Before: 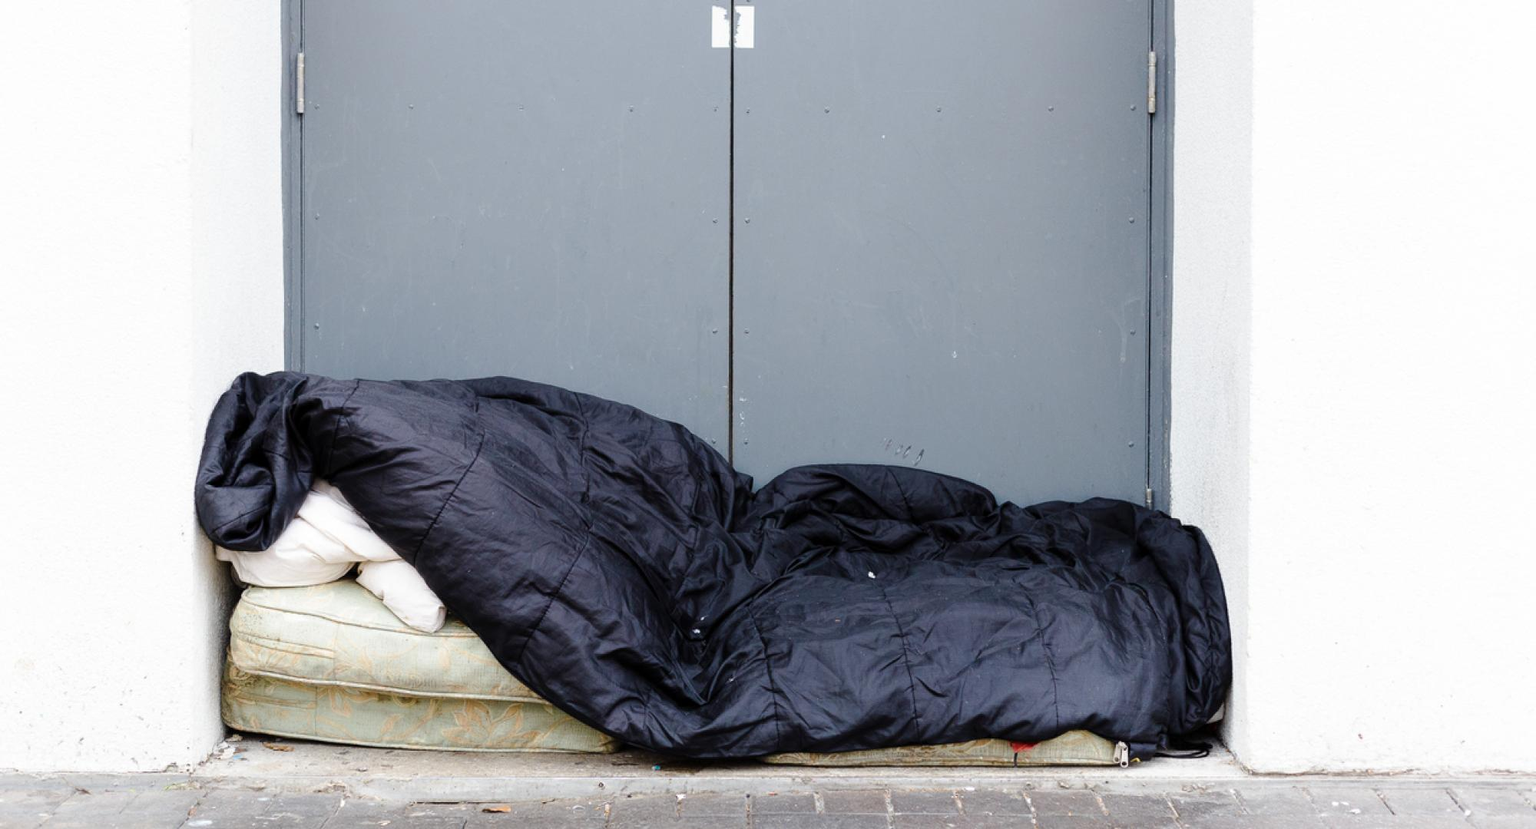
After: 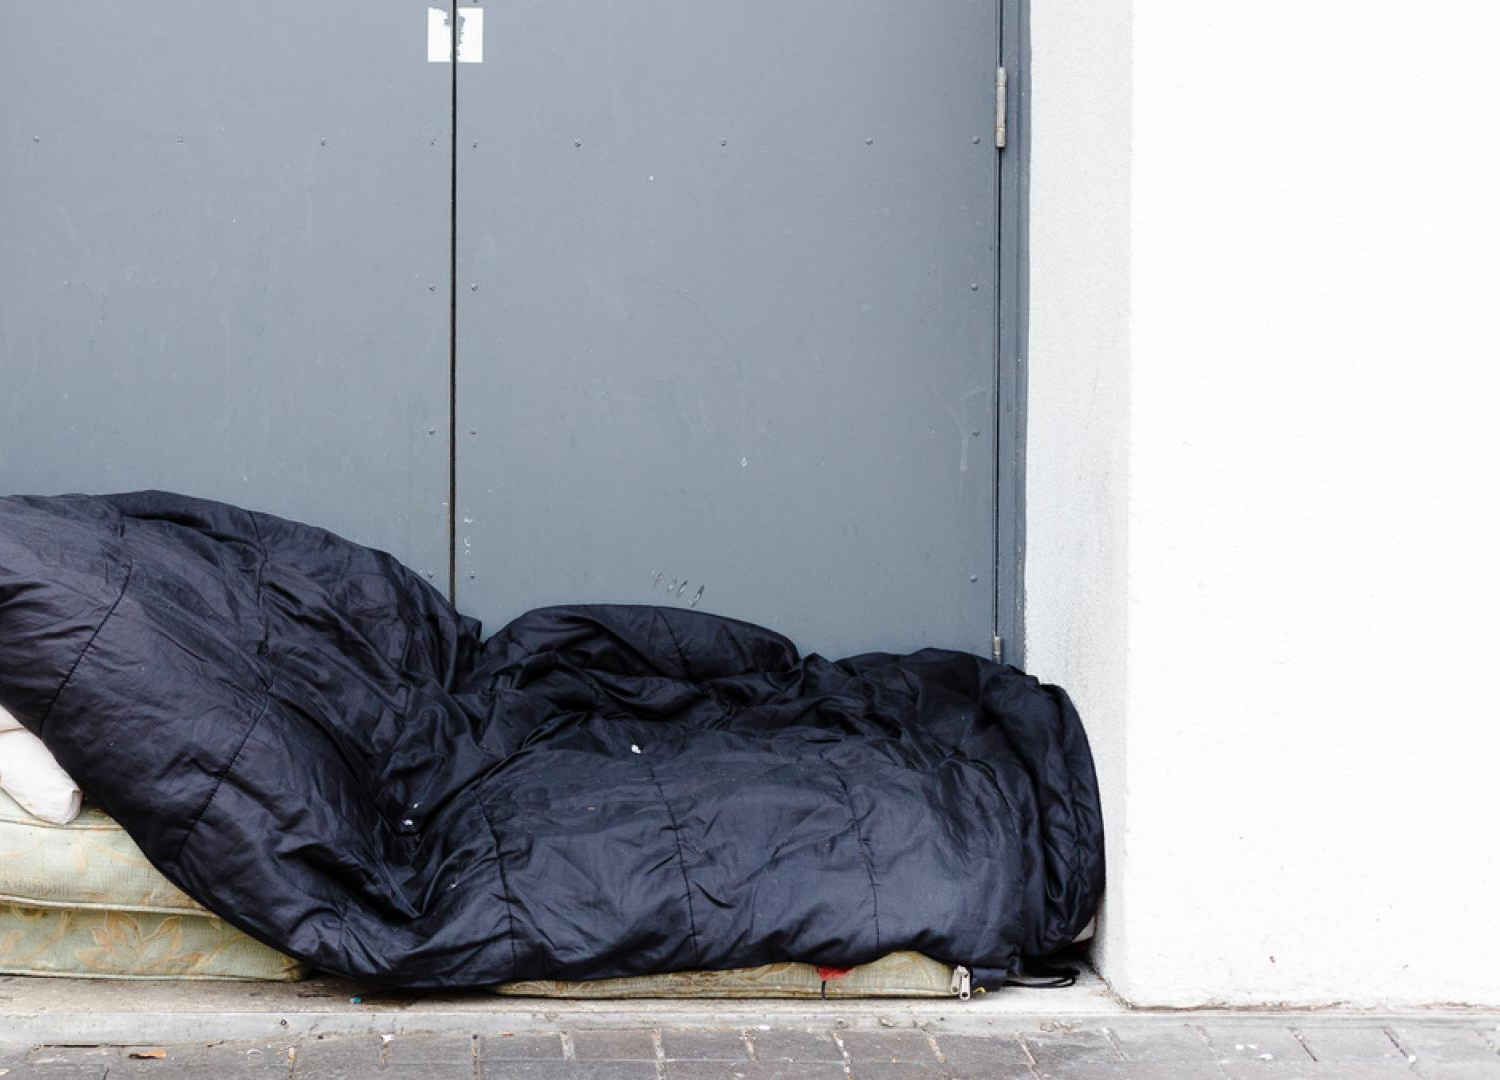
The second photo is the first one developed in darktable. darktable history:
crop and rotate: left 24.993%
